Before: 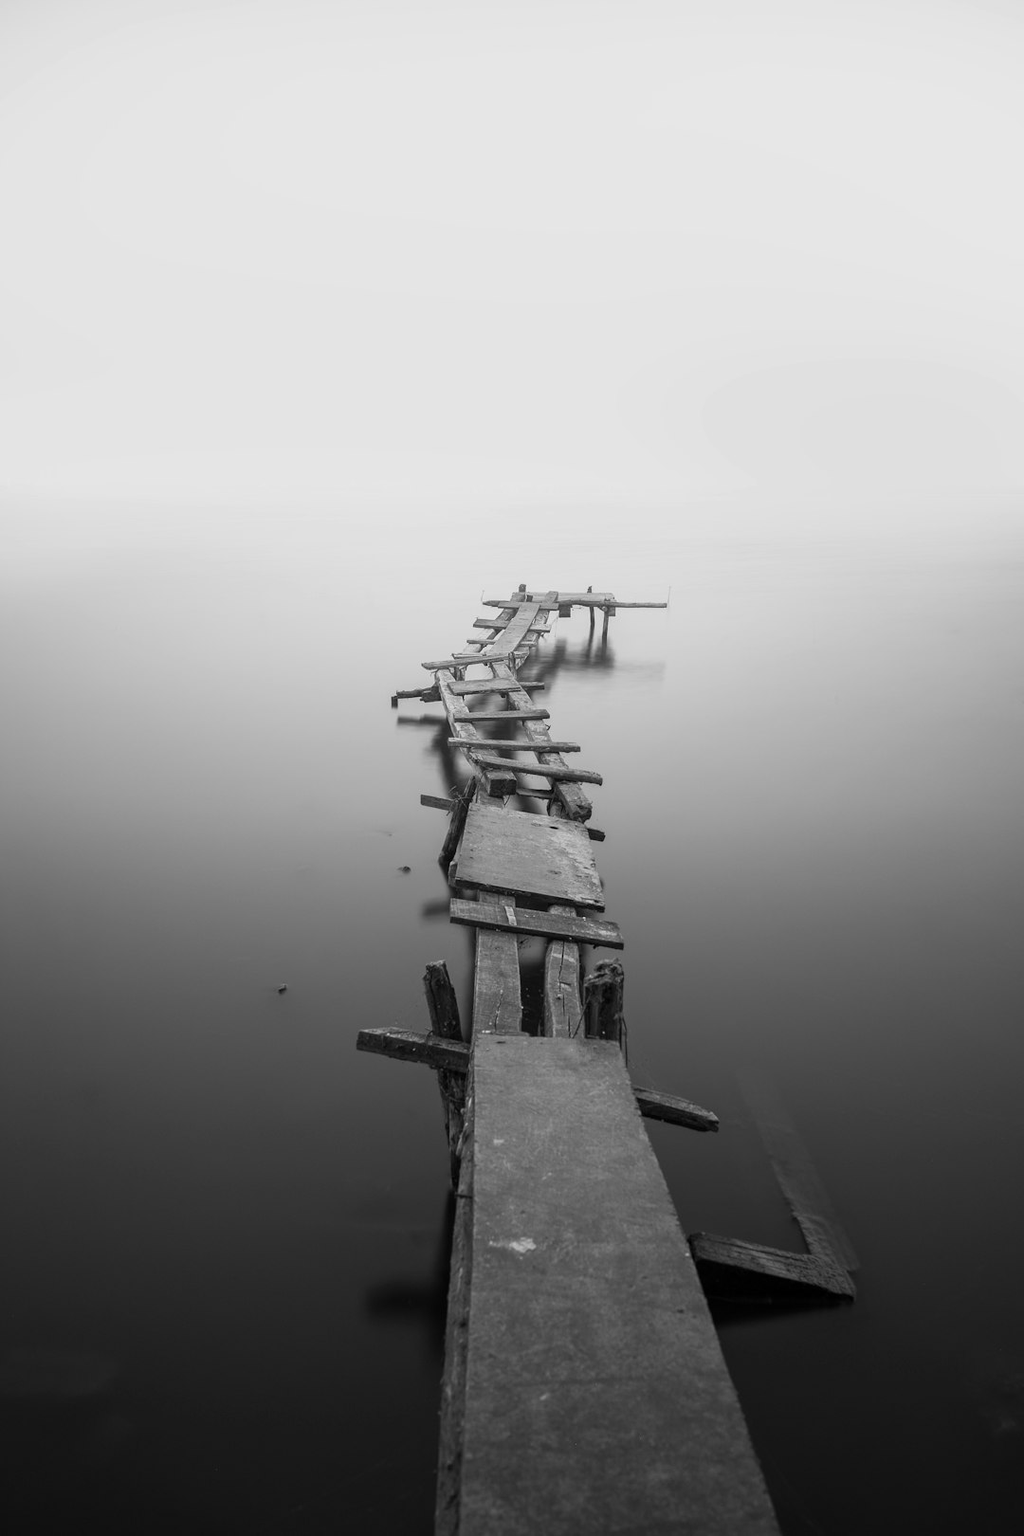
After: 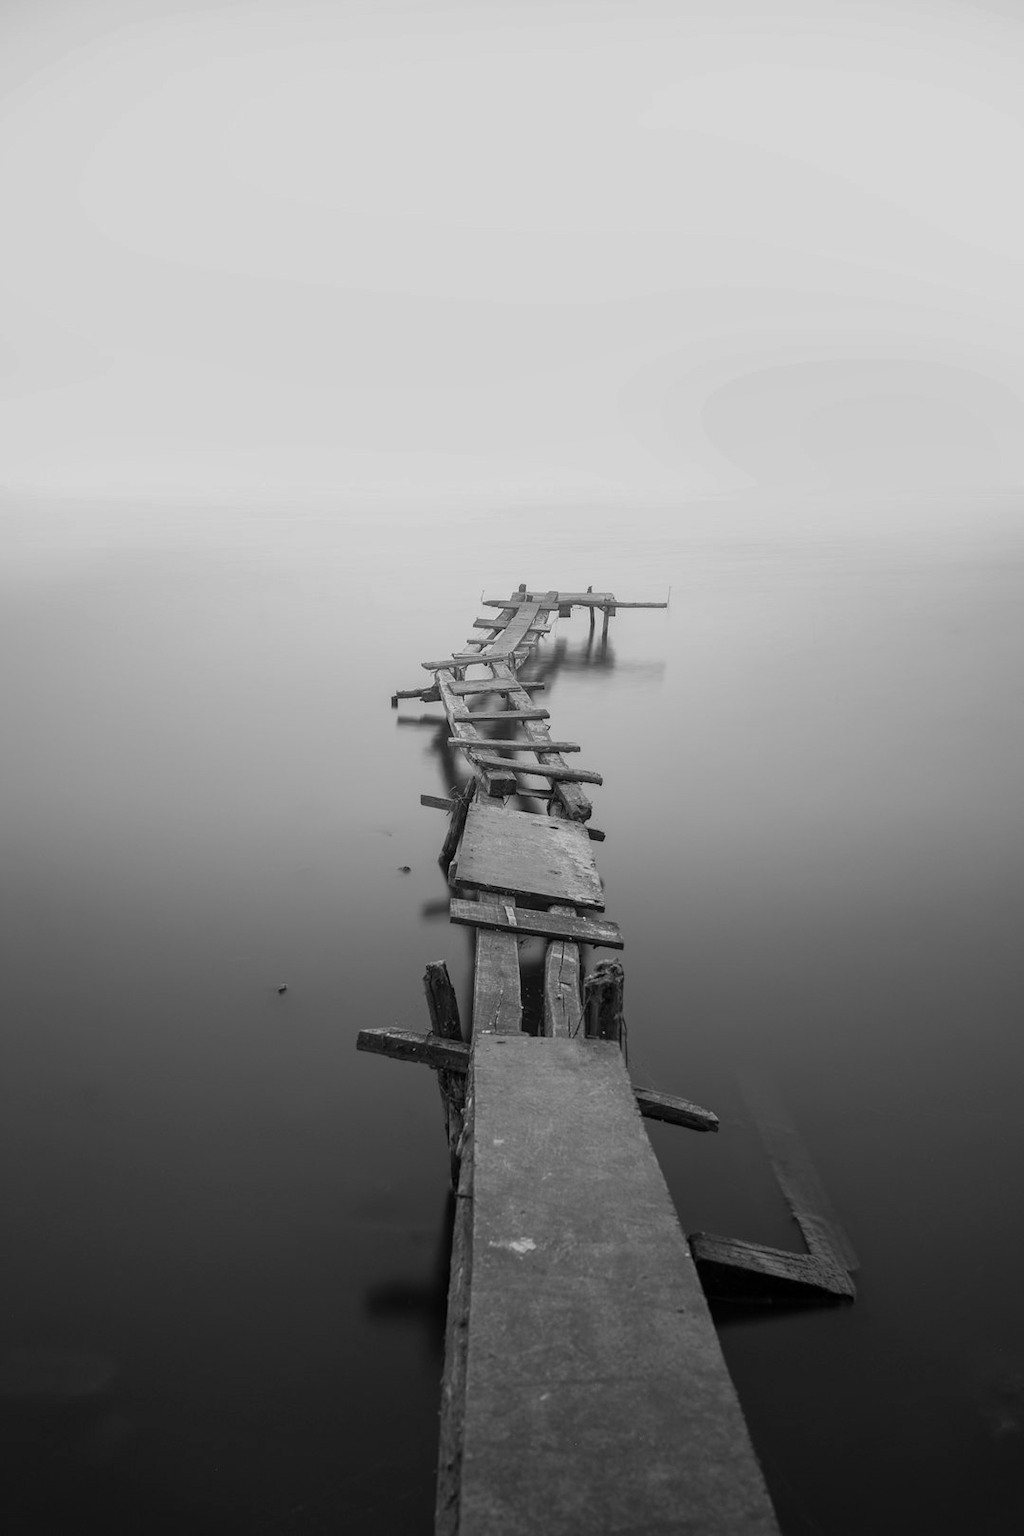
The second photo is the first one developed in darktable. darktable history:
velvia: on, module defaults
shadows and highlights: shadows 30.06
tone equalizer: edges refinement/feathering 500, mask exposure compensation -1.57 EV, preserve details no
